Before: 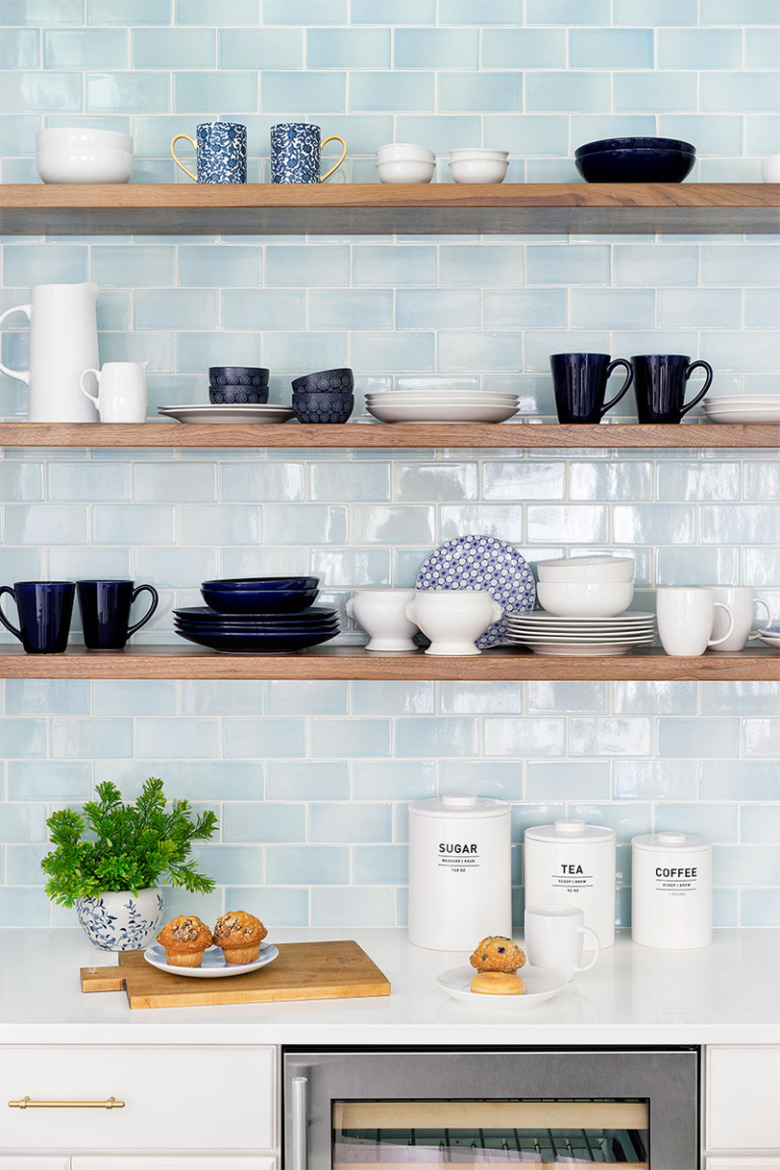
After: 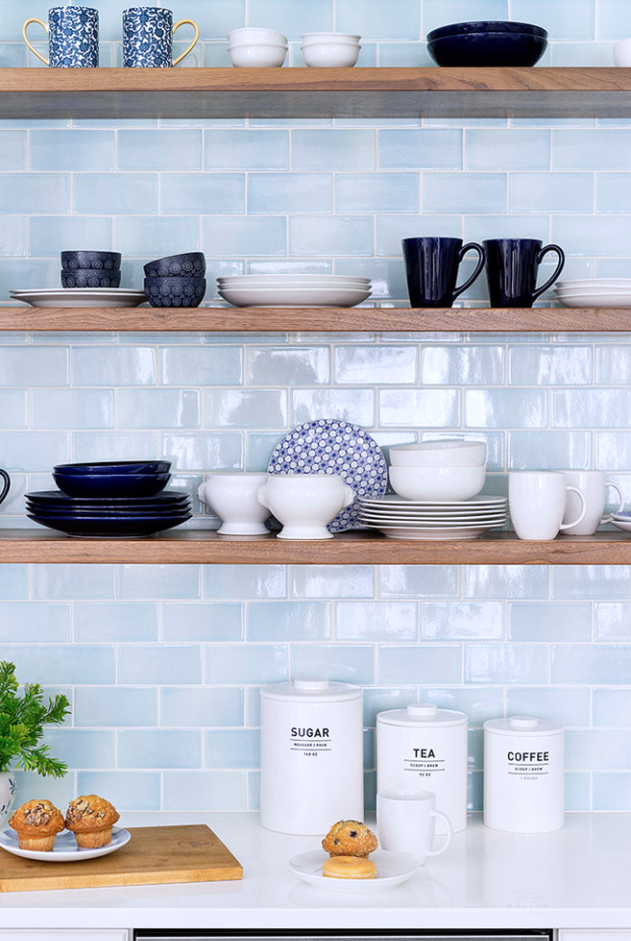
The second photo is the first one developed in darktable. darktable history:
crop: left 18.988%, top 9.924%, right 0.001%, bottom 9.63%
color calibration: gray › normalize channels true, illuminant as shot in camera, x 0.358, y 0.373, temperature 4628.91 K, gamut compression 0.003
